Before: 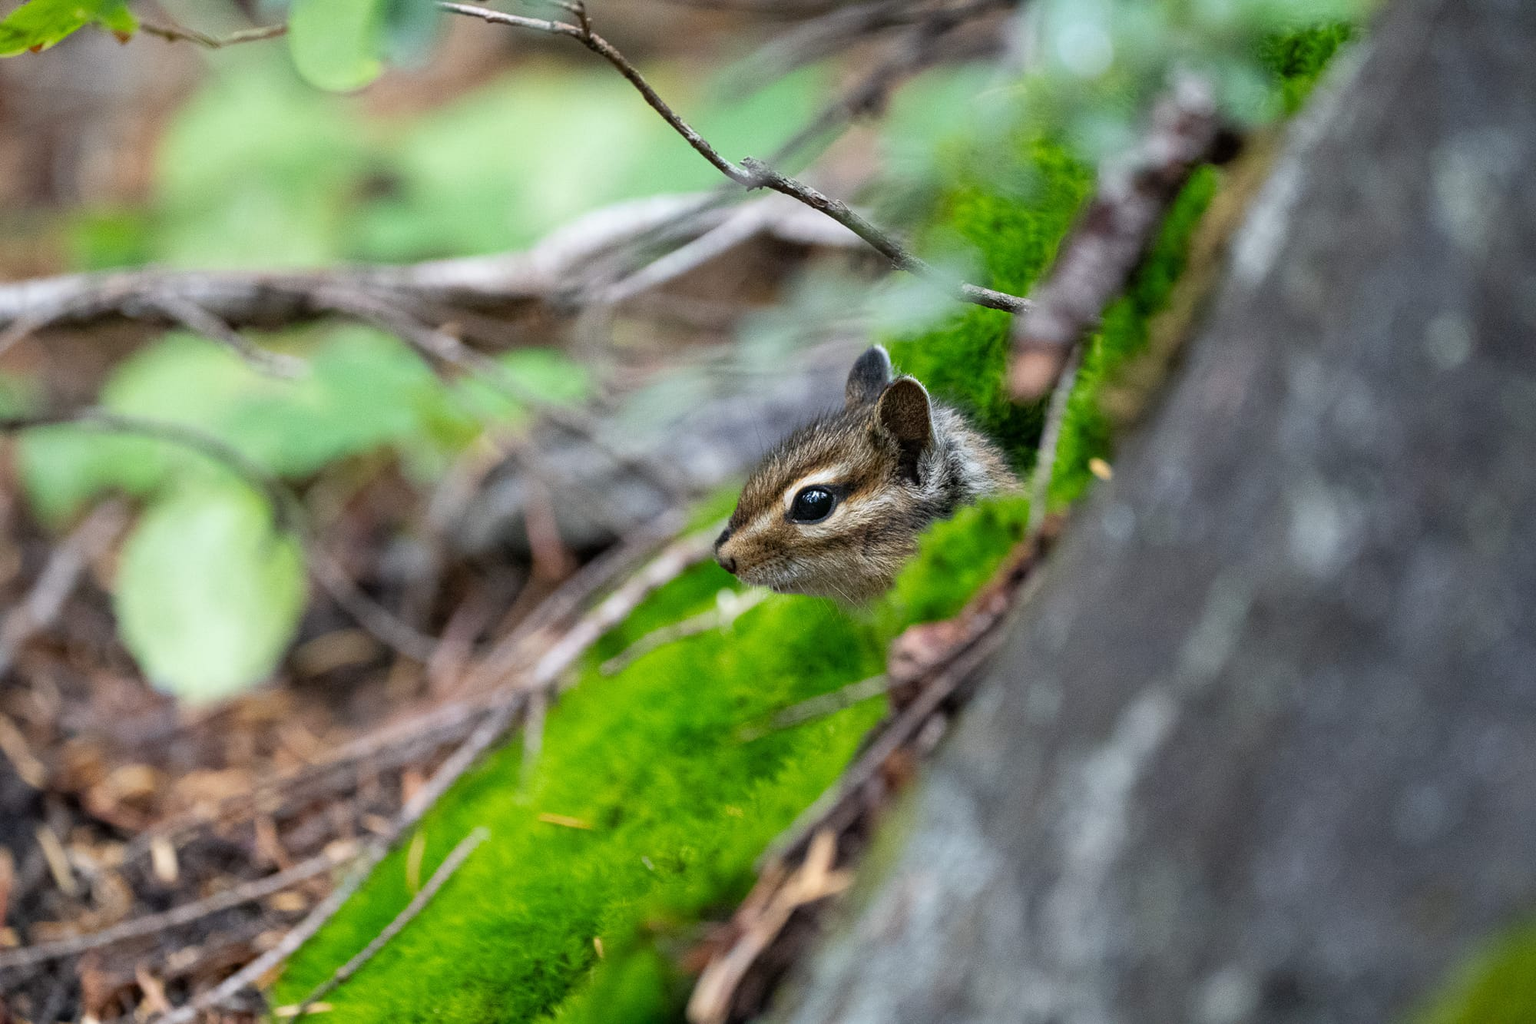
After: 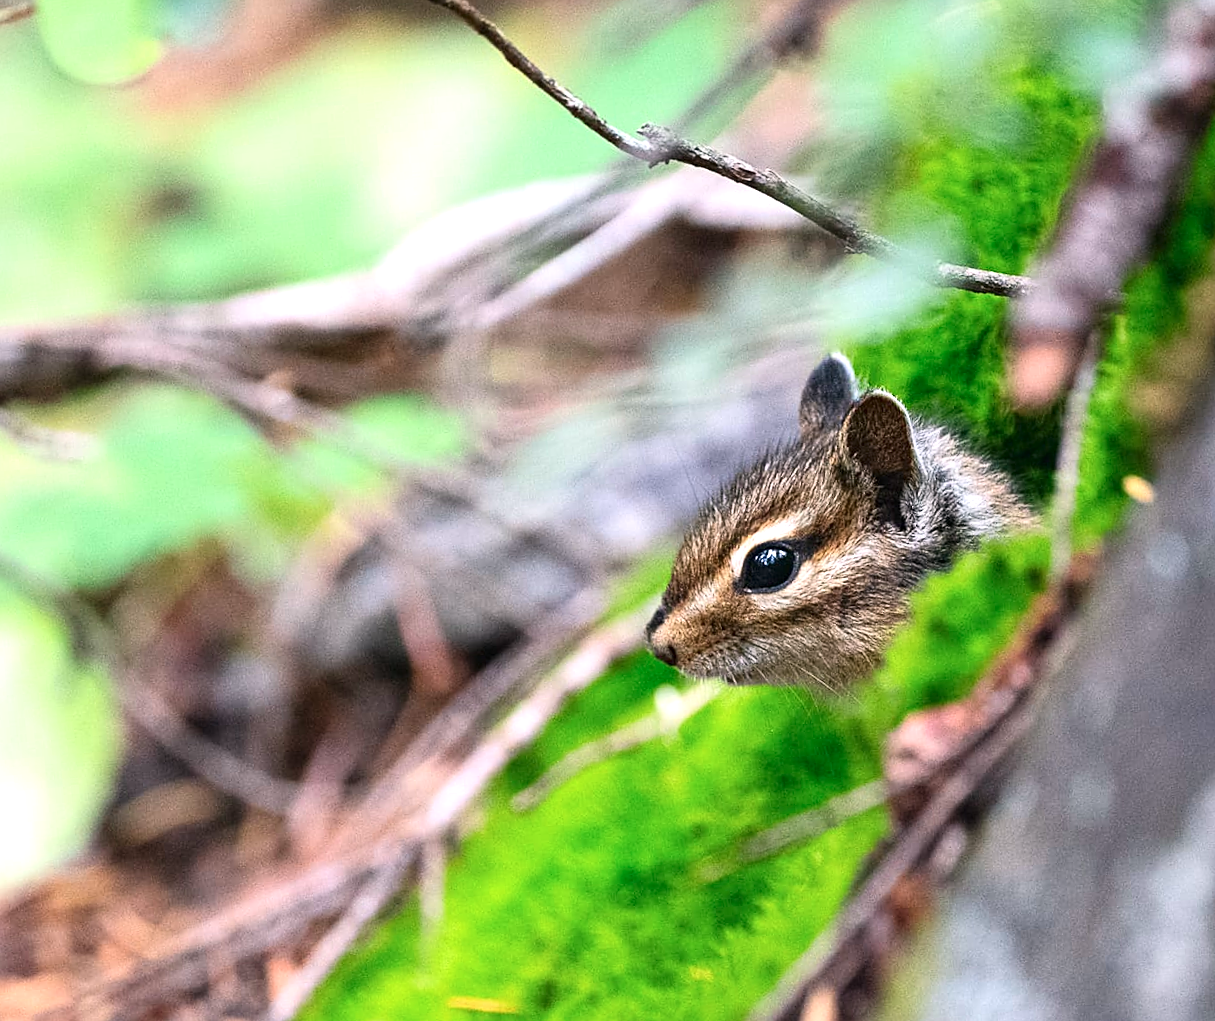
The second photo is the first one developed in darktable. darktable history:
rotate and perspective: rotation -4.86°, automatic cropping off
sharpen: on, module defaults
crop: left 16.202%, top 11.208%, right 26.045%, bottom 20.557%
color calibration: x 0.37, y 0.382, temperature 4313.32 K
contrast brightness saturation: contrast 0.15, brightness -0.01, saturation 0.1
exposure: black level correction -0.002, exposure 0.54 EV, compensate highlight preservation false
white balance: red 1.127, blue 0.943
